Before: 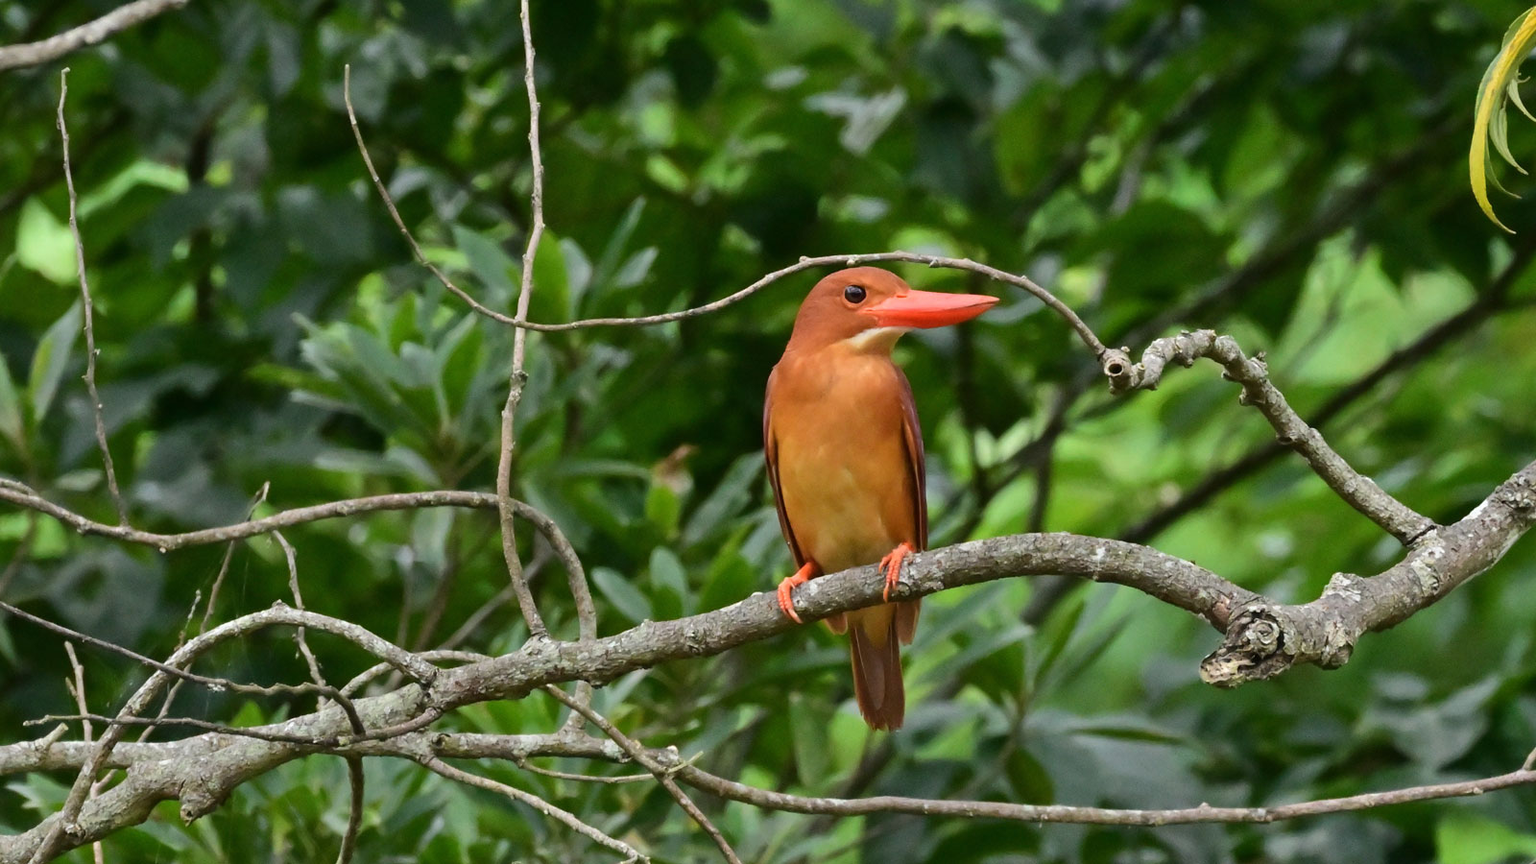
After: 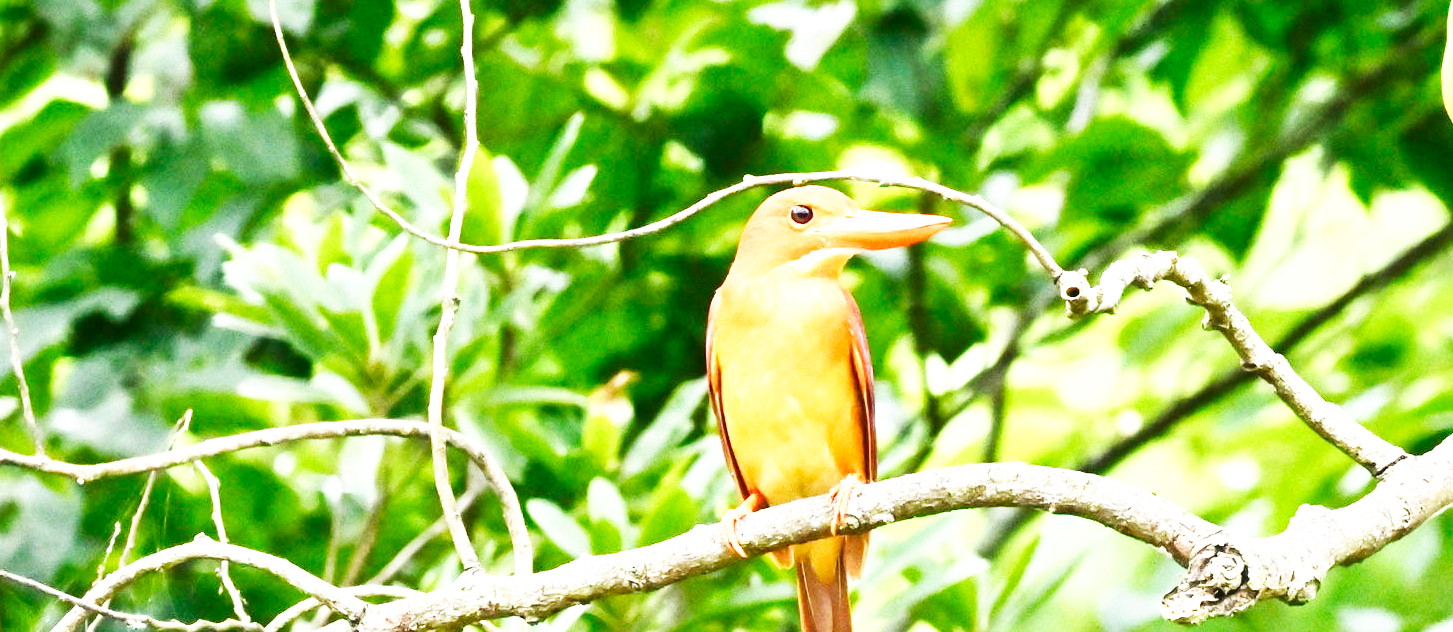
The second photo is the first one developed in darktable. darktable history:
exposure: black level correction 0, exposure 1.625 EV, compensate exposure bias true, compensate highlight preservation false
crop: left 5.596%, top 10.314%, right 3.534%, bottom 19.395%
base curve: curves: ch0 [(0, 0) (0.007, 0.004) (0.027, 0.03) (0.046, 0.07) (0.207, 0.54) (0.442, 0.872) (0.673, 0.972) (1, 1)], preserve colors none
